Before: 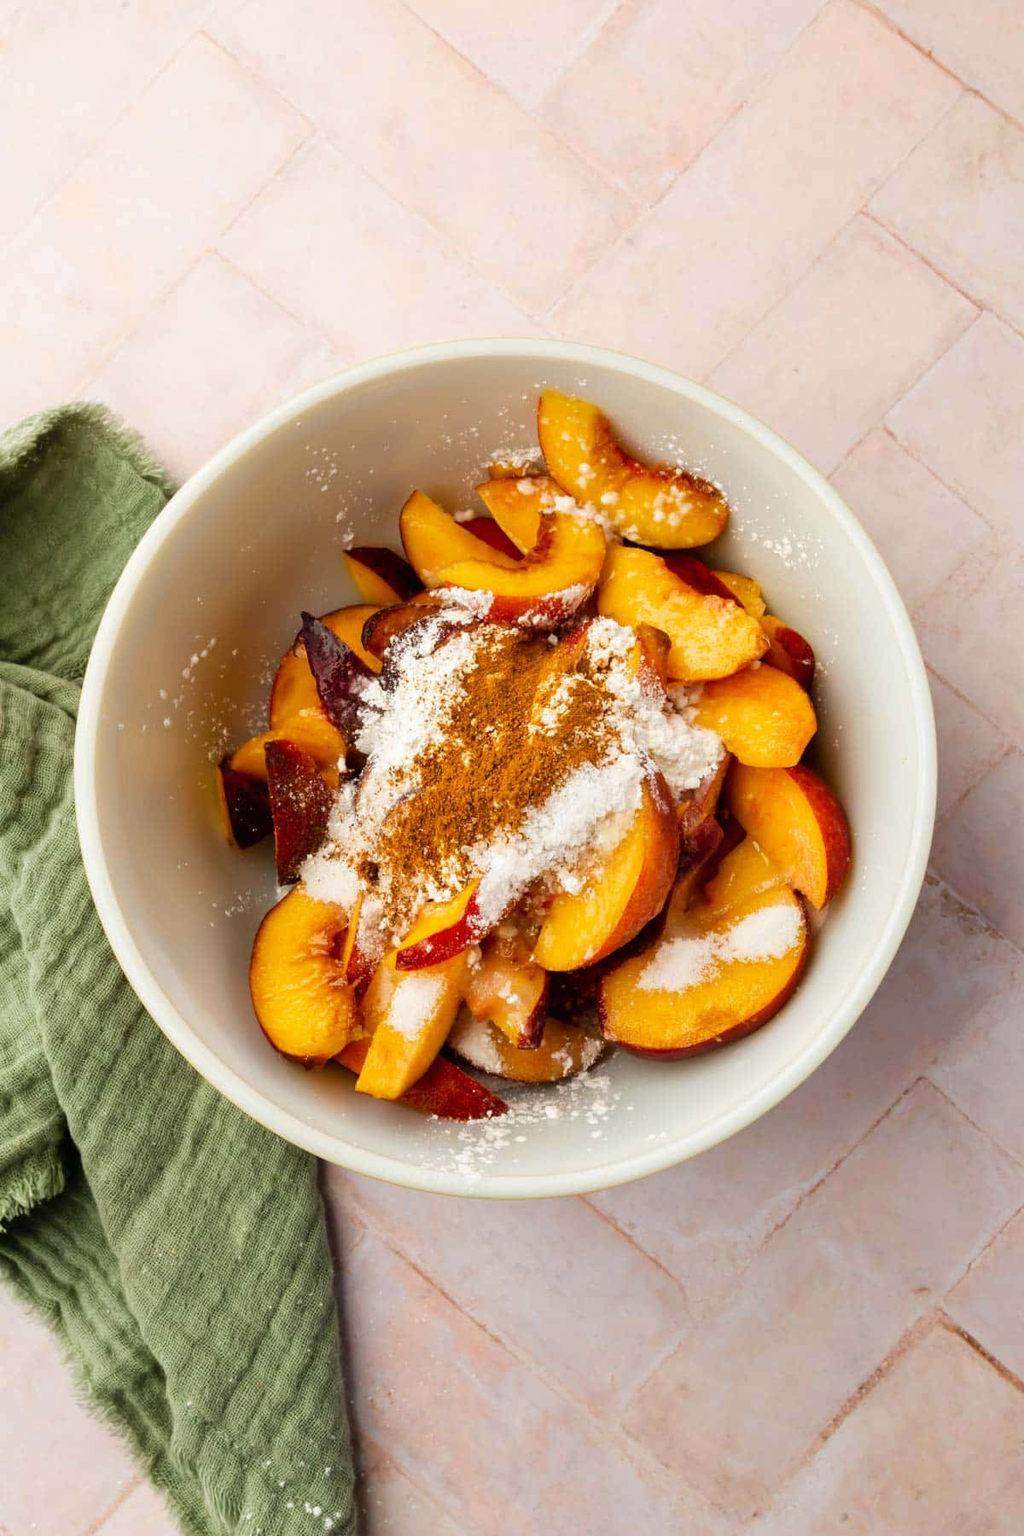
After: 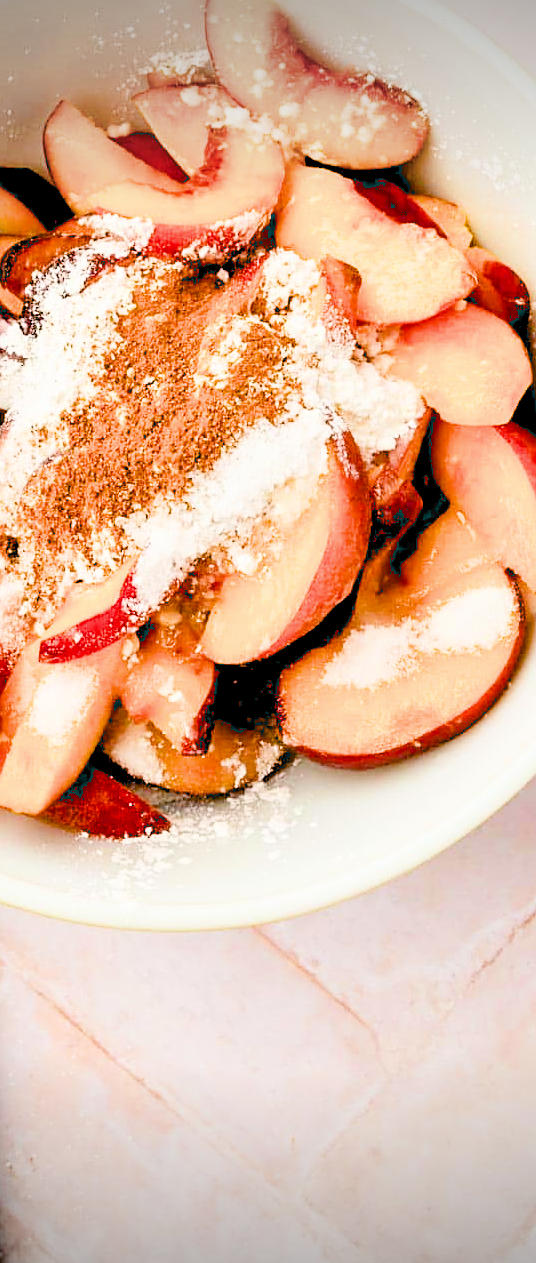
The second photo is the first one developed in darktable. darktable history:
exposure: black level correction 0.014, exposure 1.77 EV, compensate highlight preservation false
filmic rgb: black relative exposure -7.65 EV, white relative exposure 4.56 EV, hardness 3.61
contrast brightness saturation: contrast 0.035, brightness -0.032
vignetting: fall-off start 99.59%, width/height ratio 1.302
sharpen: on, module defaults
crop: left 35.452%, top 26.376%, right 19.823%, bottom 3.425%
